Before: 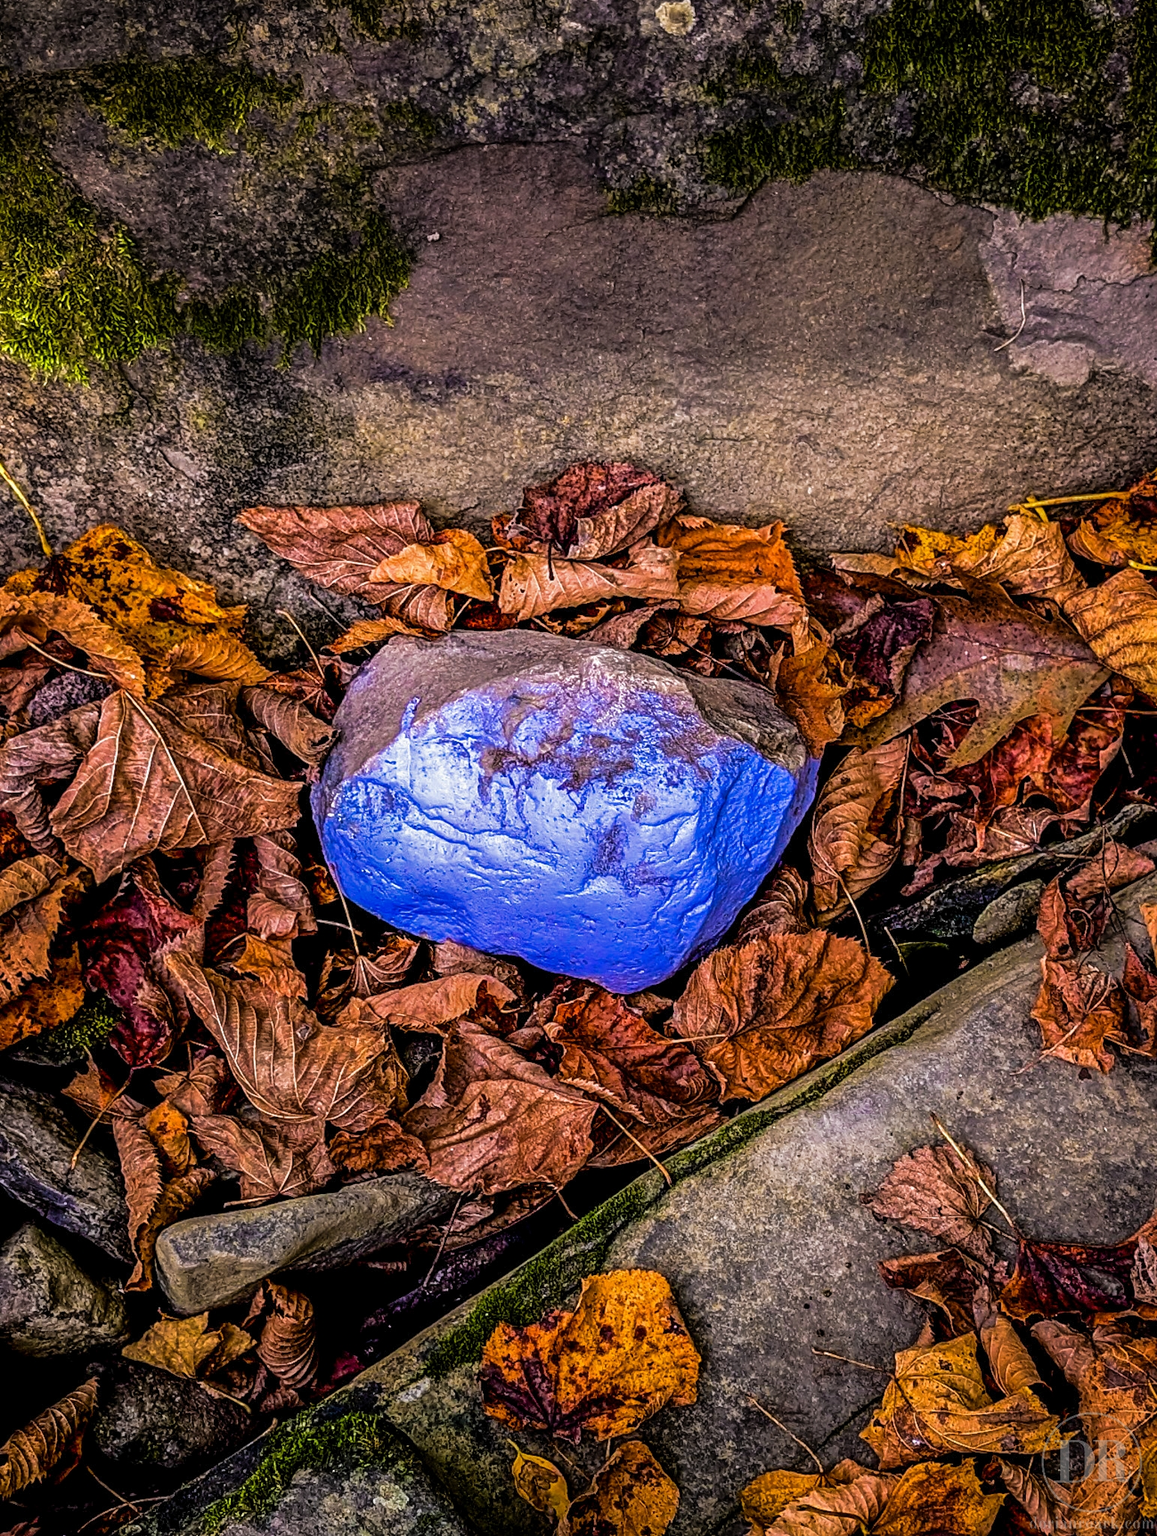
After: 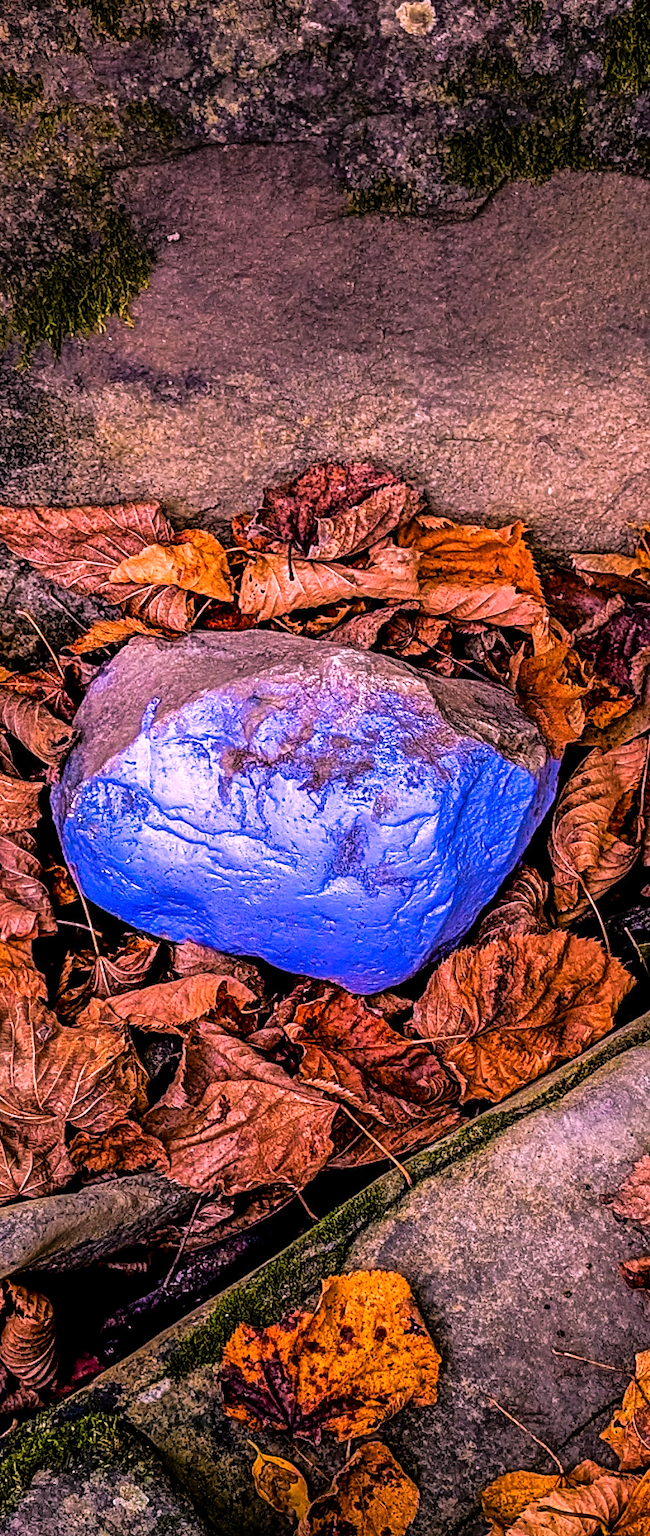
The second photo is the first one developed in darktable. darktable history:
white balance: red 1.188, blue 1.11
grain: coarseness 0.09 ISO, strength 16.61%
crop and rotate: left 22.516%, right 21.234%
